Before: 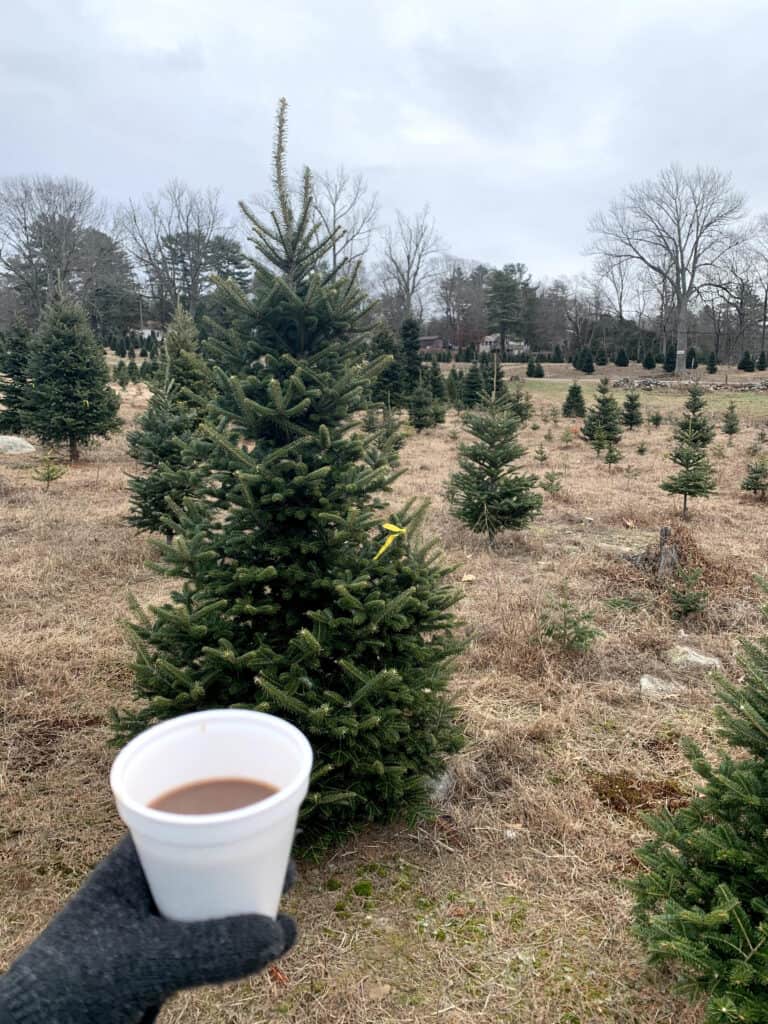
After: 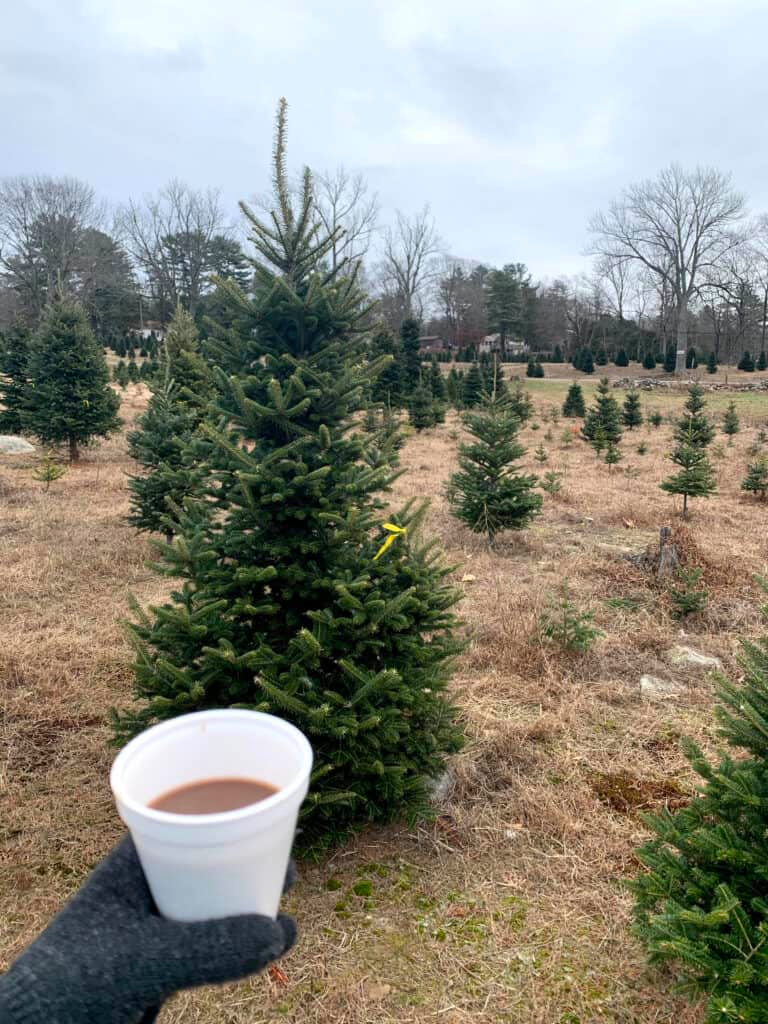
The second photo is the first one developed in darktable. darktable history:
contrast brightness saturation: saturation 0.096
